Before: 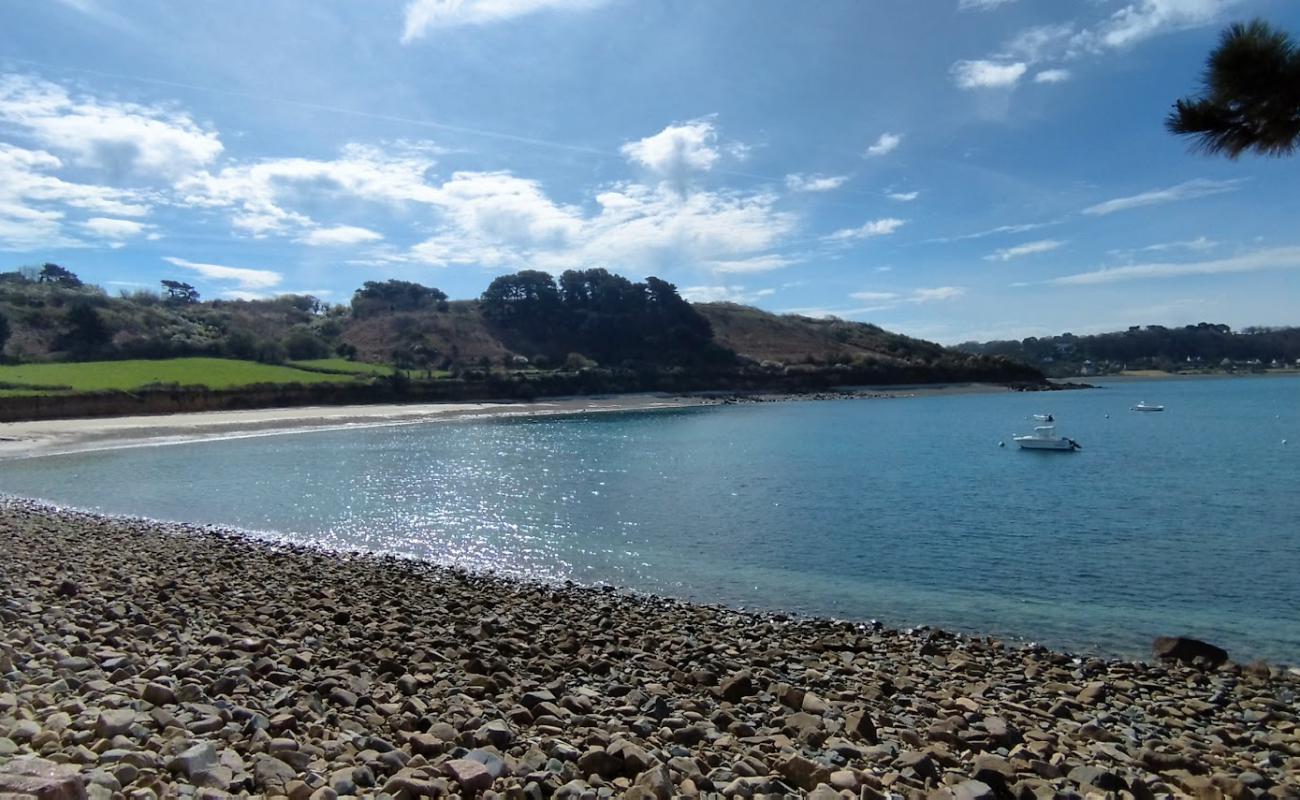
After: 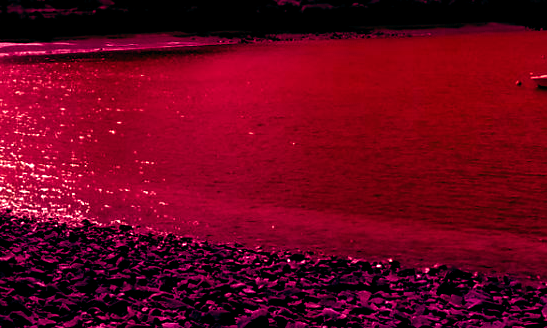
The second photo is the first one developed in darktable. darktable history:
crop: left 37.221%, top 45.169%, right 20.63%, bottom 13.777%
color balance rgb: shadows lift › luminance -18.76%, shadows lift › chroma 35.44%, power › luminance -3.76%, power › hue 142.17°, highlights gain › chroma 7.5%, highlights gain › hue 184.75°, global offset › luminance -0.52%, global offset › chroma 0.91%, global offset › hue 173.36°, shadows fall-off 300%, white fulcrum 2 EV, highlights fall-off 300%, linear chroma grading › shadows 17.19%, linear chroma grading › highlights 61.12%, linear chroma grading › global chroma 50%, hue shift -150.52°, perceptual brilliance grading › global brilliance 12%, mask middle-gray fulcrum 100%, contrast gray fulcrum 38.43%, contrast 35.15%, saturation formula JzAzBz (2021)
